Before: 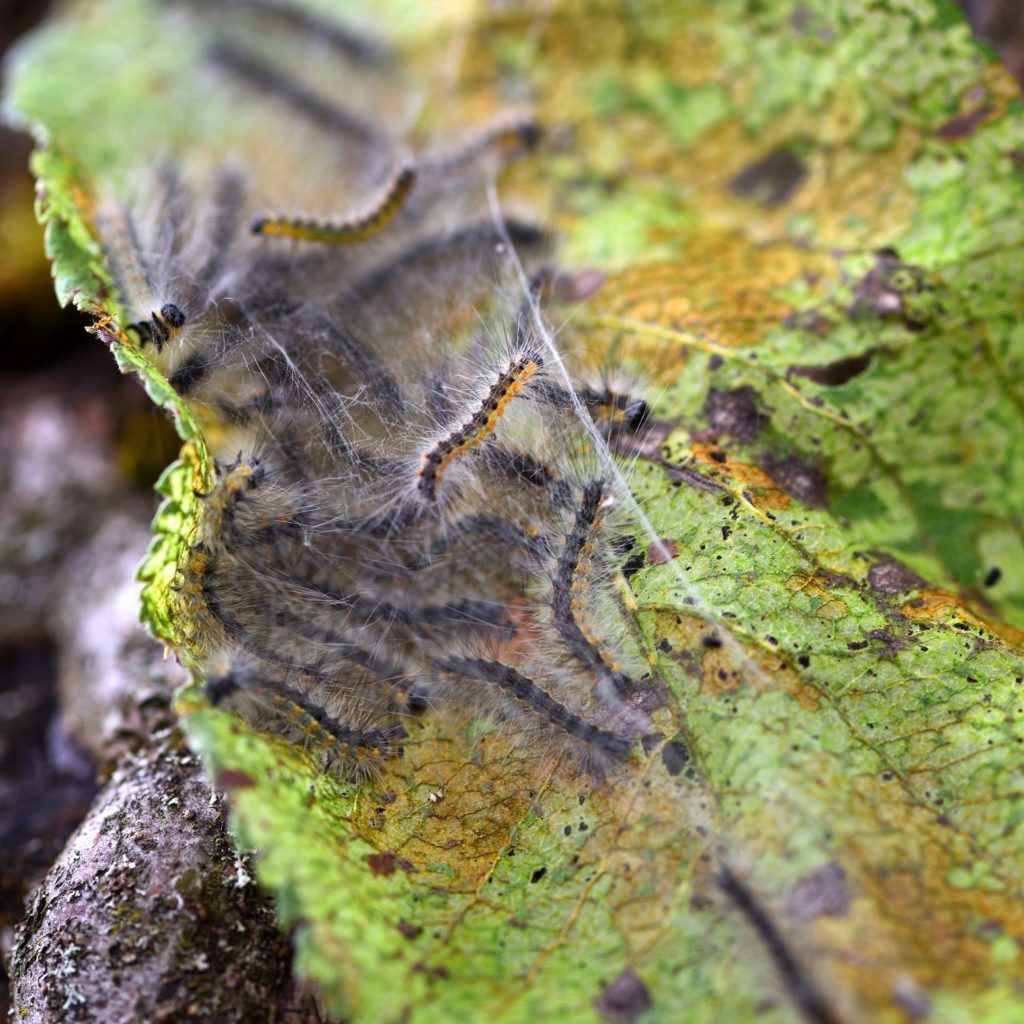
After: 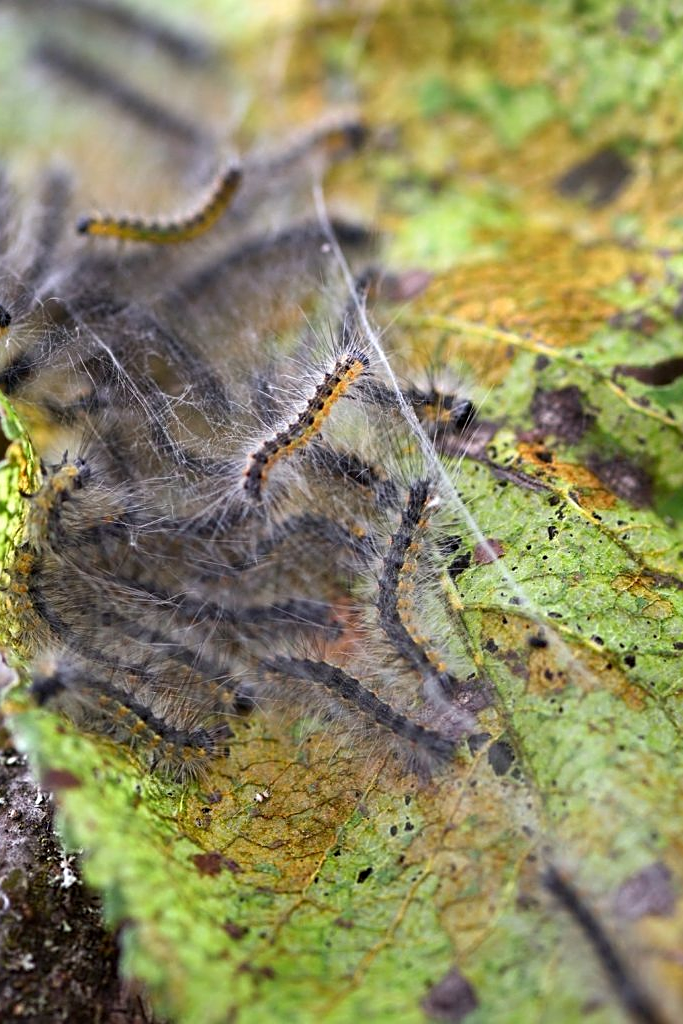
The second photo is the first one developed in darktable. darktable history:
sharpen: on, module defaults
crop: left 17.004%, right 16.267%
